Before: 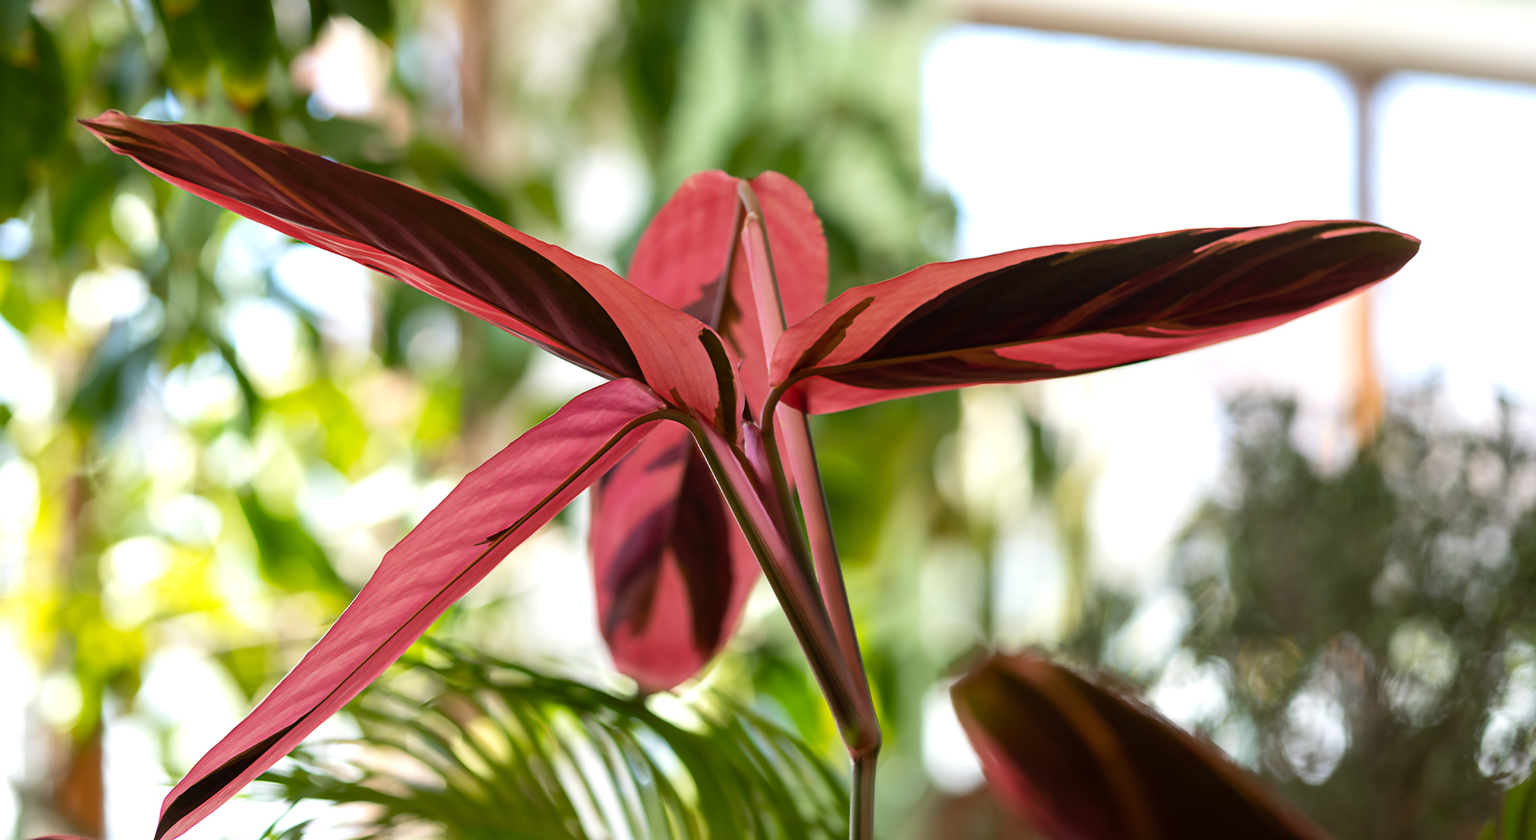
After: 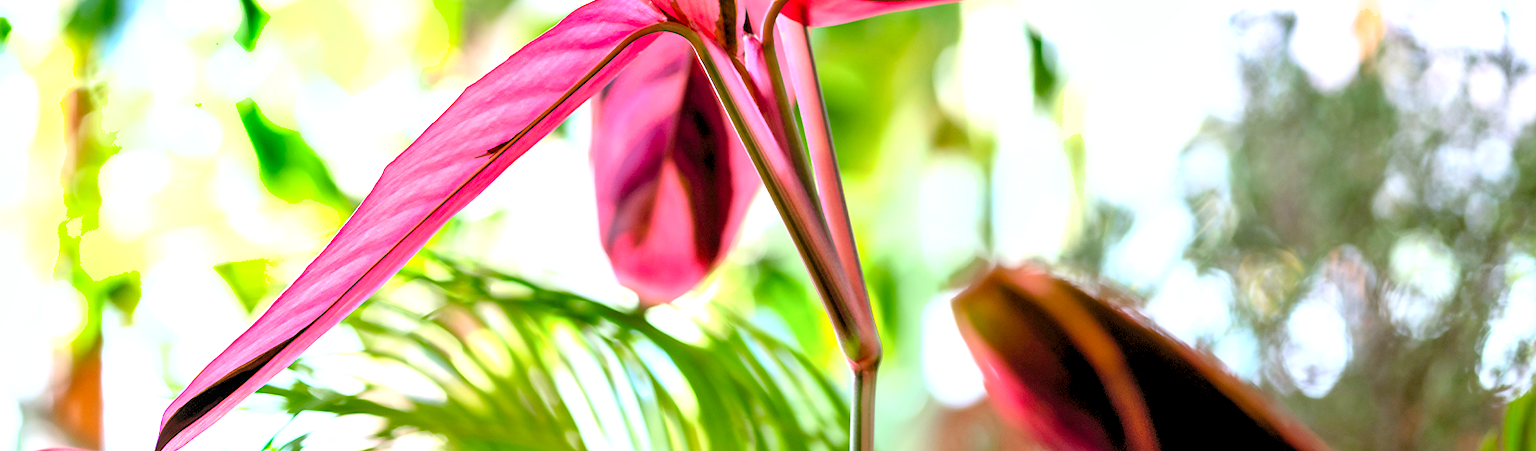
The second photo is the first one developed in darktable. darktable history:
color calibration: illuminant custom, x 0.373, y 0.388, temperature 4269.97 K
tone equalizer: on, module defaults
exposure: black level correction 0.001, compensate highlight preservation false
shadows and highlights: radius 44.78, white point adjustment 6.64, compress 79.65%, highlights color adjustment 78.42%, soften with gaussian
local contrast: shadows 94%
levels: levels [0.072, 0.414, 0.976]
crop and rotate: top 46.237%
contrast brightness saturation: contrast 0.24, brightness 0.26, saturation 0.39
